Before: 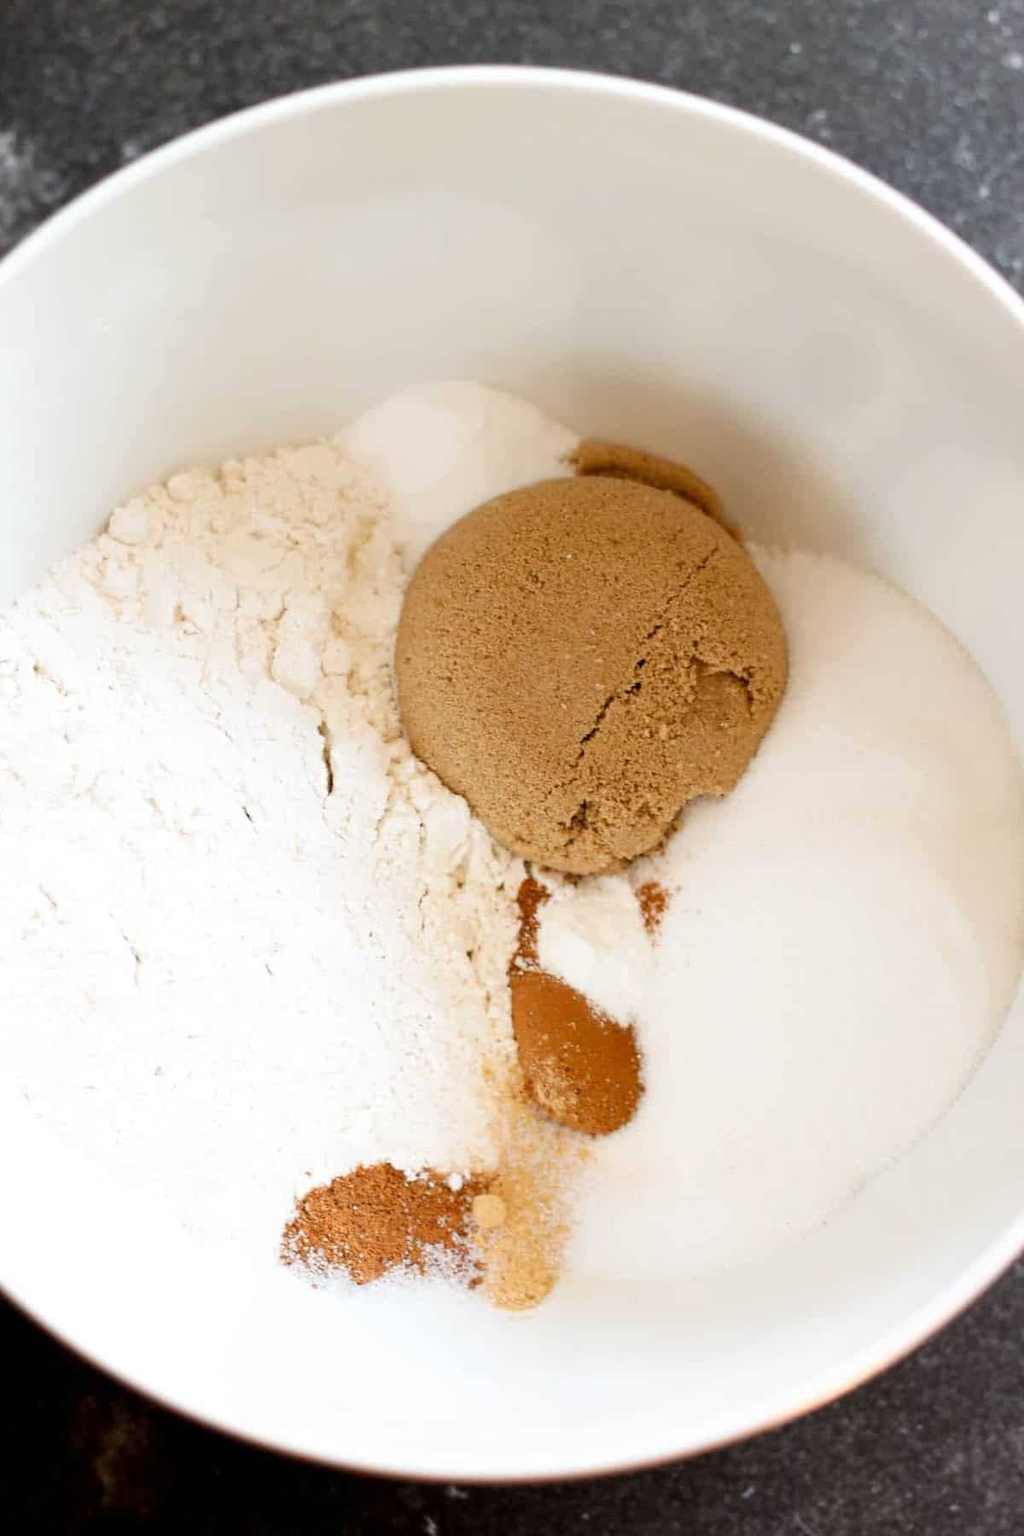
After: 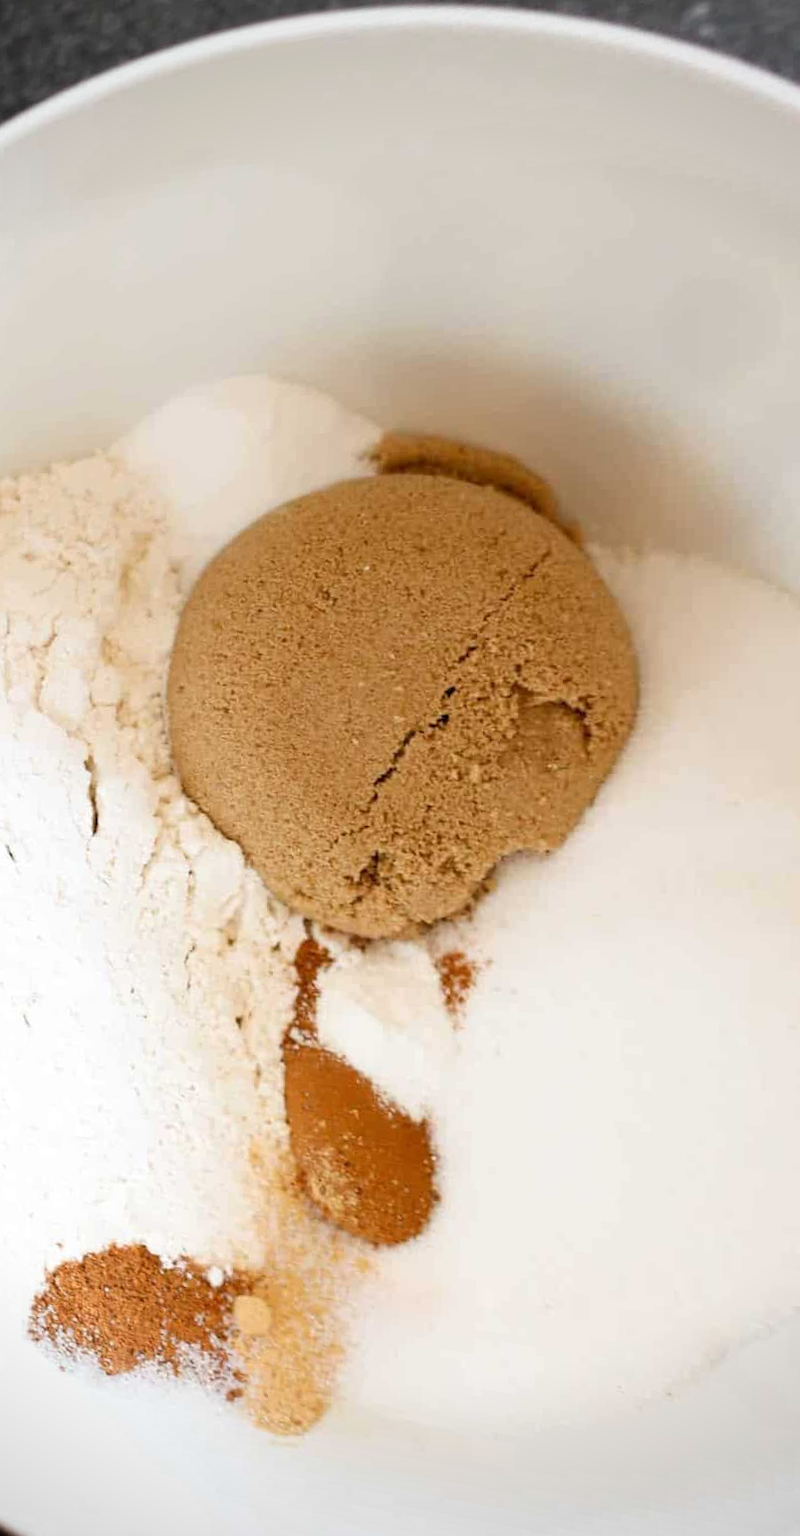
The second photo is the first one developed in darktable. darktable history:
vignetting: on, module defaults
rotate and perspective: rotation 1.69°, lens shift (vertical) -0.023, lens shift (horizontal) -0.291, crop left 0.025, crop right 0.988, crop top 0.092, crop bottom 0.842
crop and rotate: left 17.732%, right 15.423%
